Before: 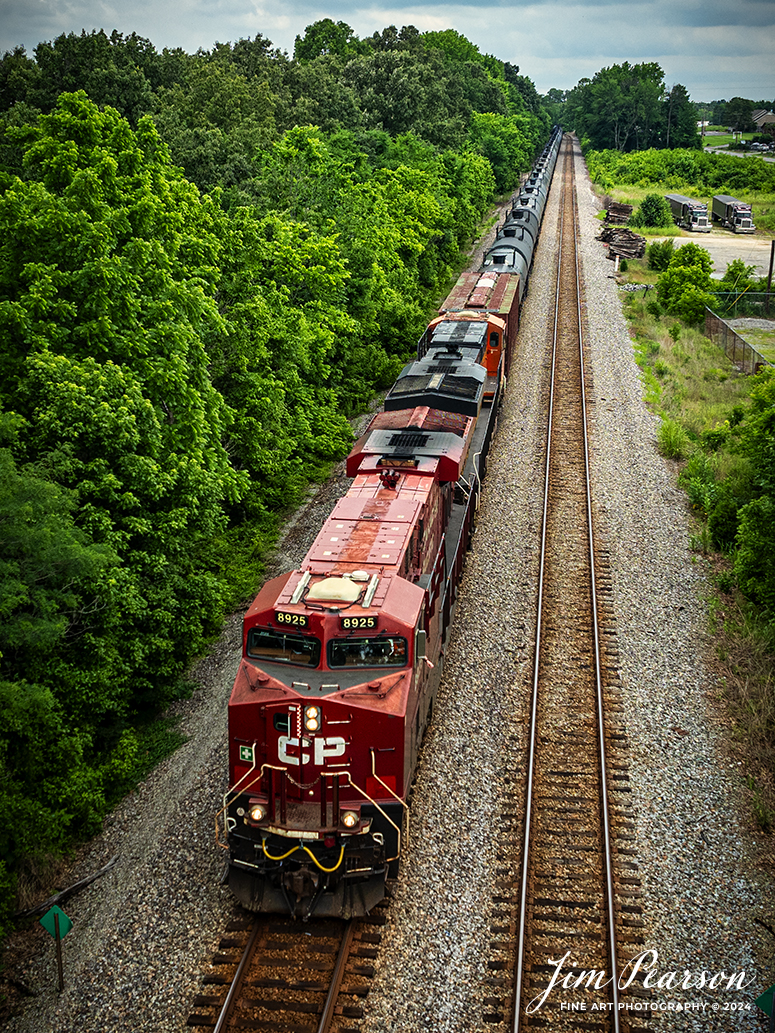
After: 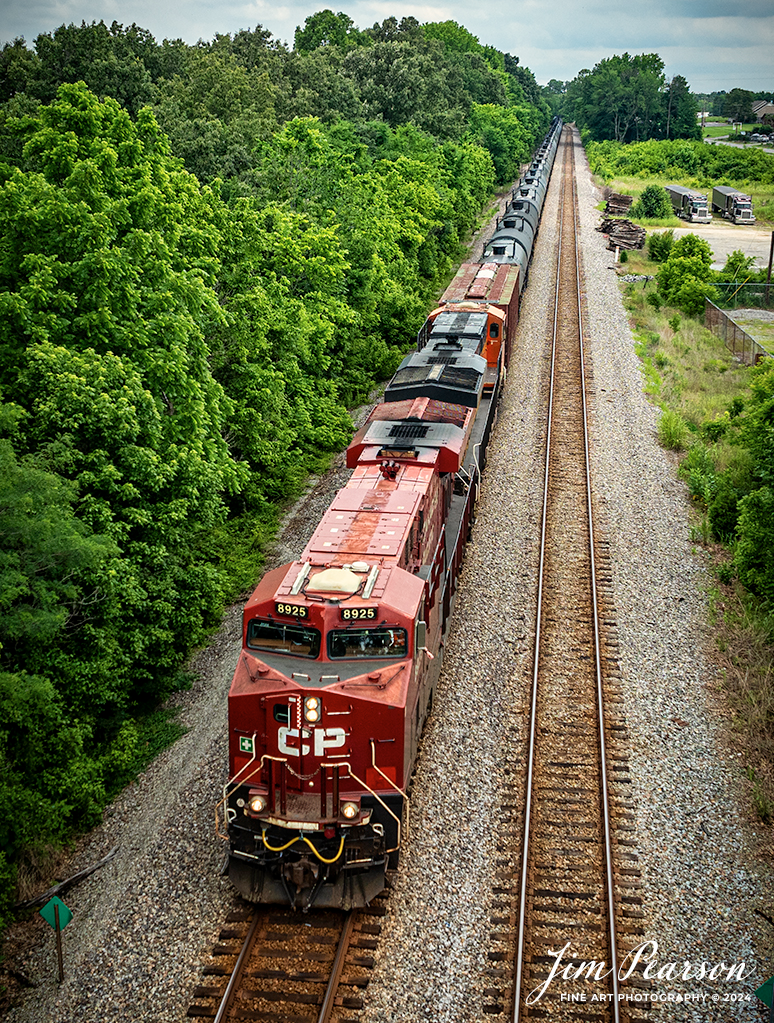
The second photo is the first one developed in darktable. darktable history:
crop: top 0.879%, right 0.021%
